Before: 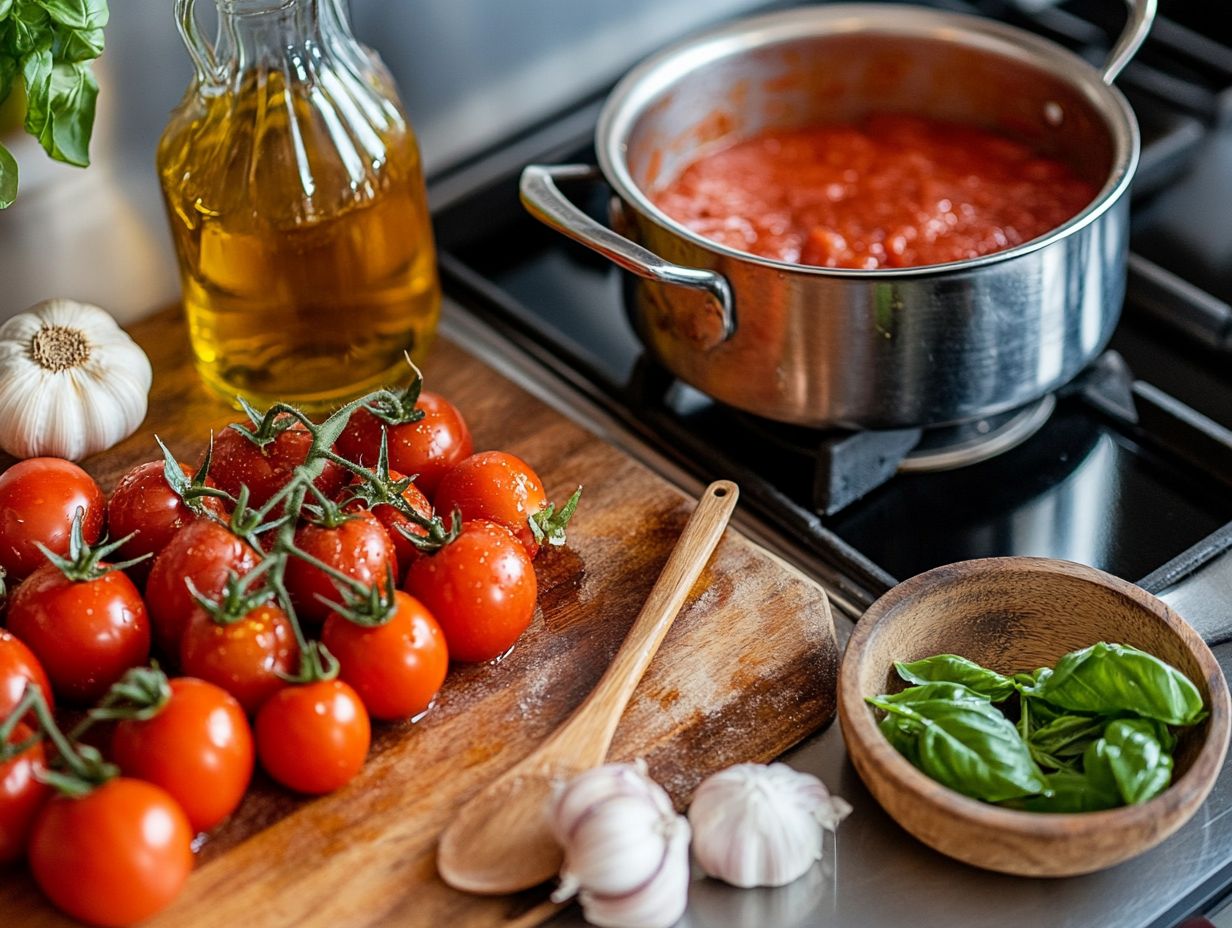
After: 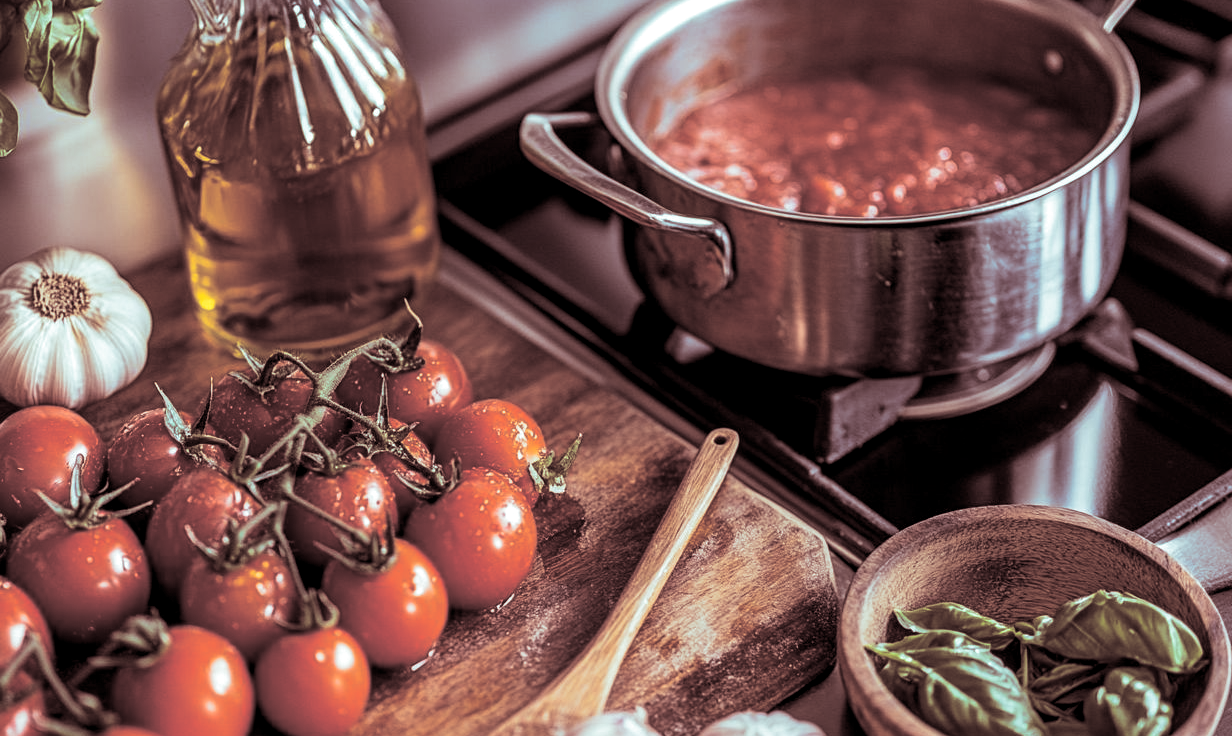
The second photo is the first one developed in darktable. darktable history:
local contrast: on, module defaults
crop and rotate: top 5.667%, bottom 14.937%
split-toning: shadows › saturation 0.3, highlights › hue 180°, highlights › saturation 0.3, compress 0%
